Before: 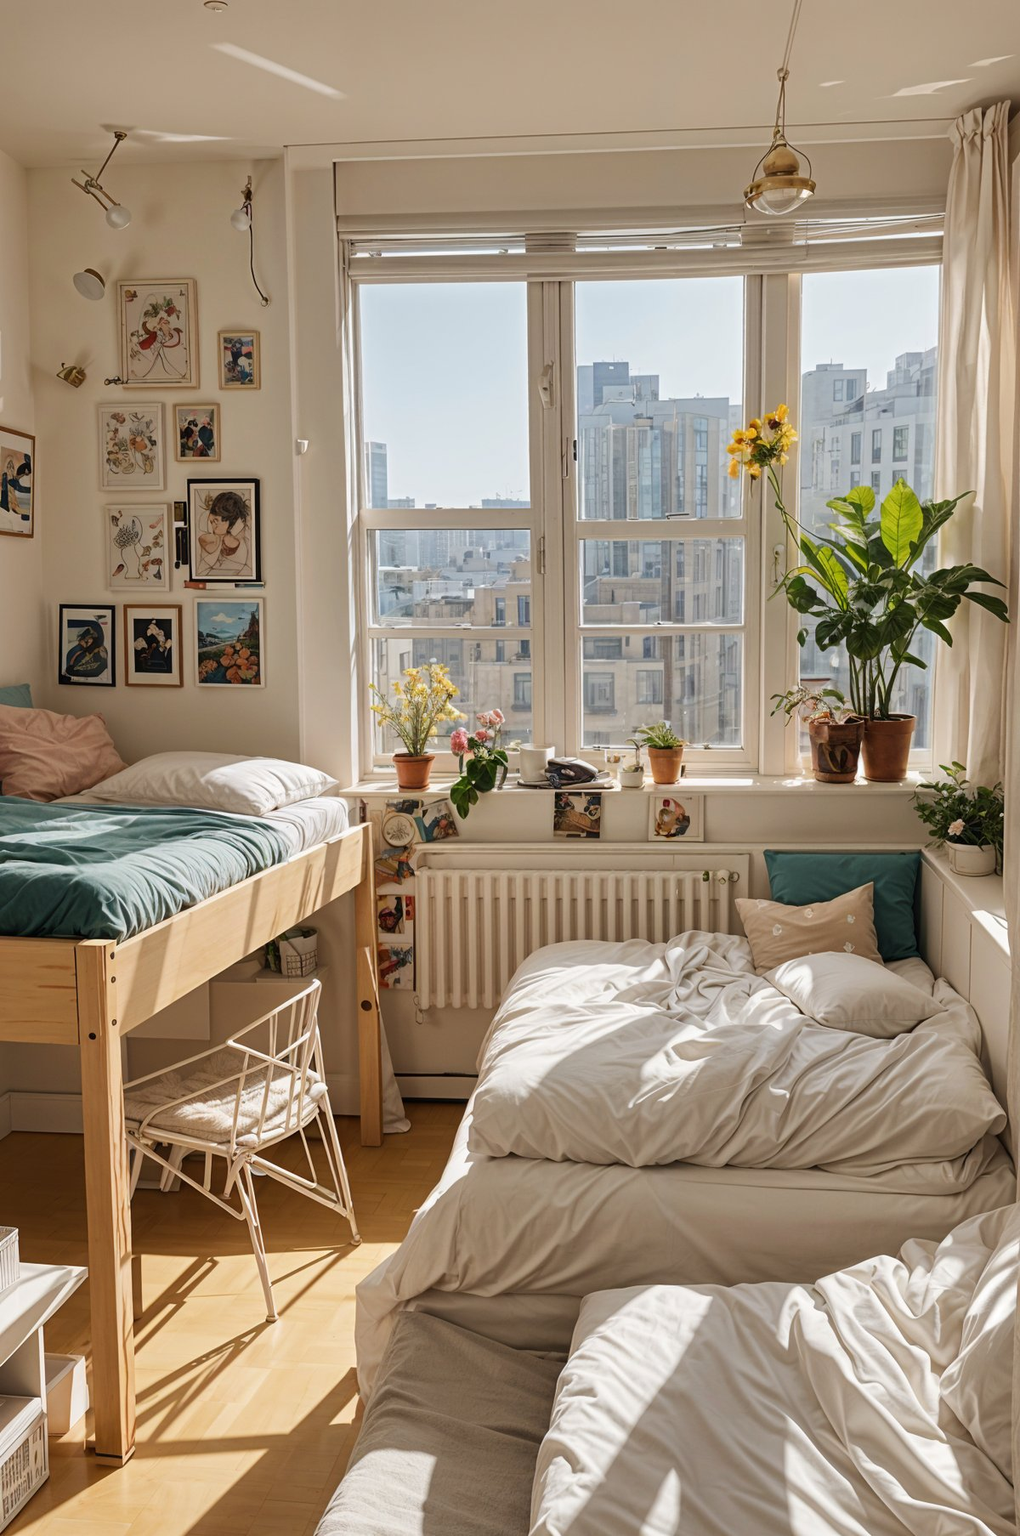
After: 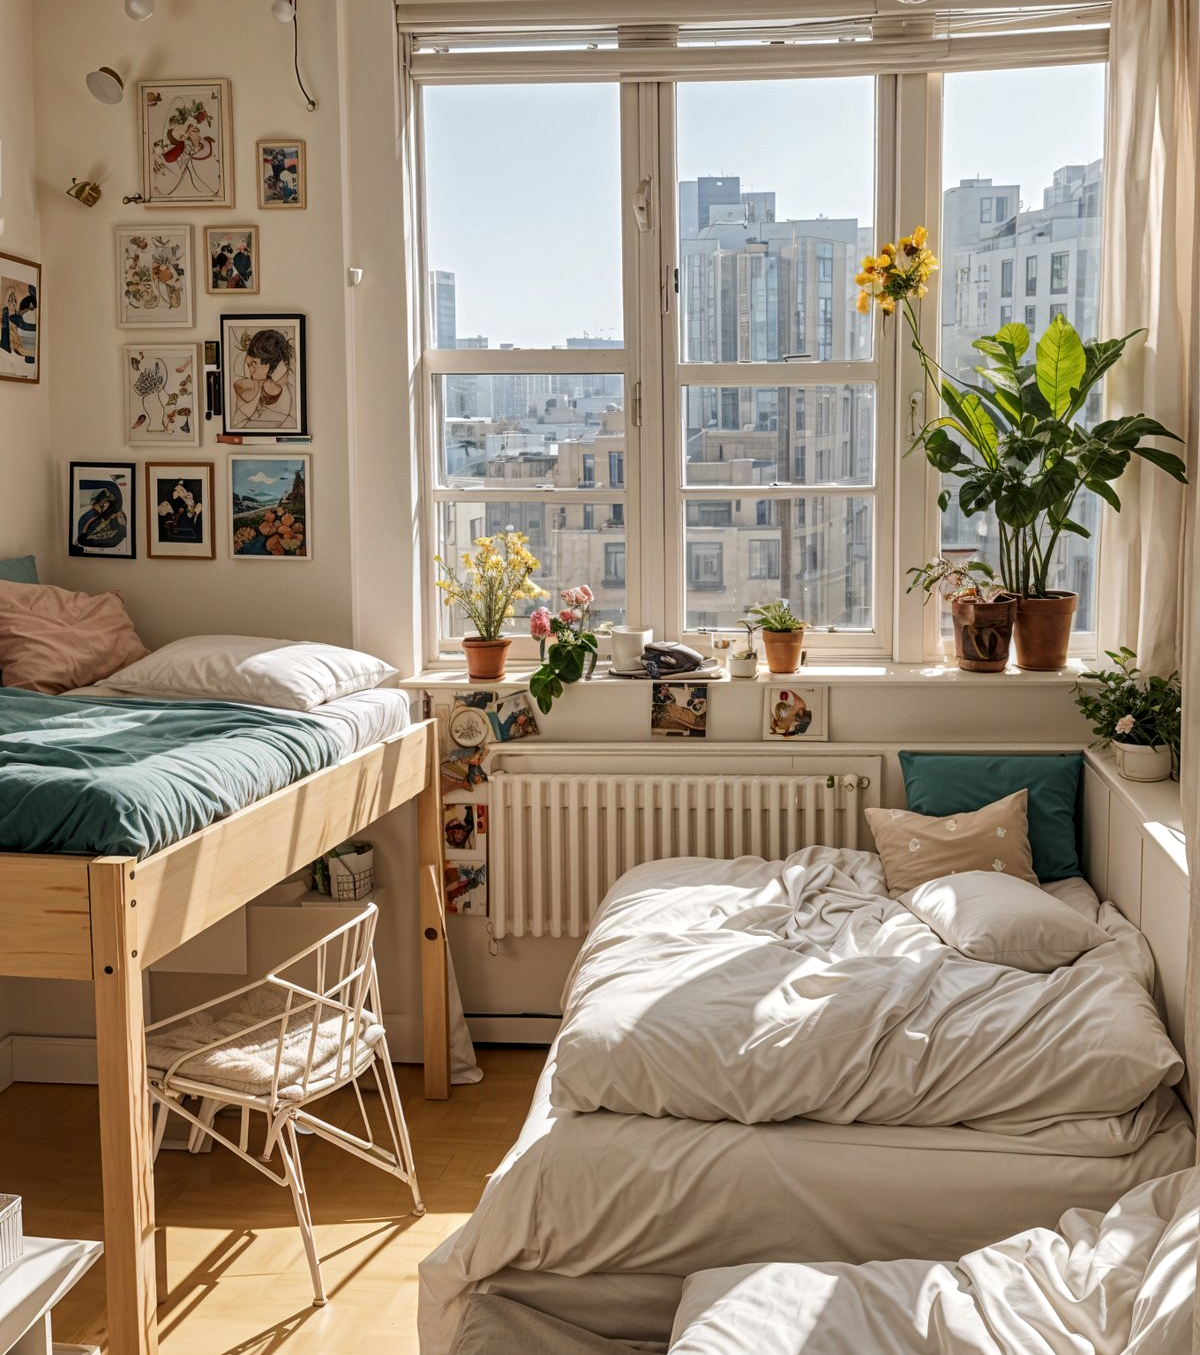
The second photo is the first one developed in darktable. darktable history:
crop: top 13.819%, bottom 11.169%
local contrast: on, module defaults
